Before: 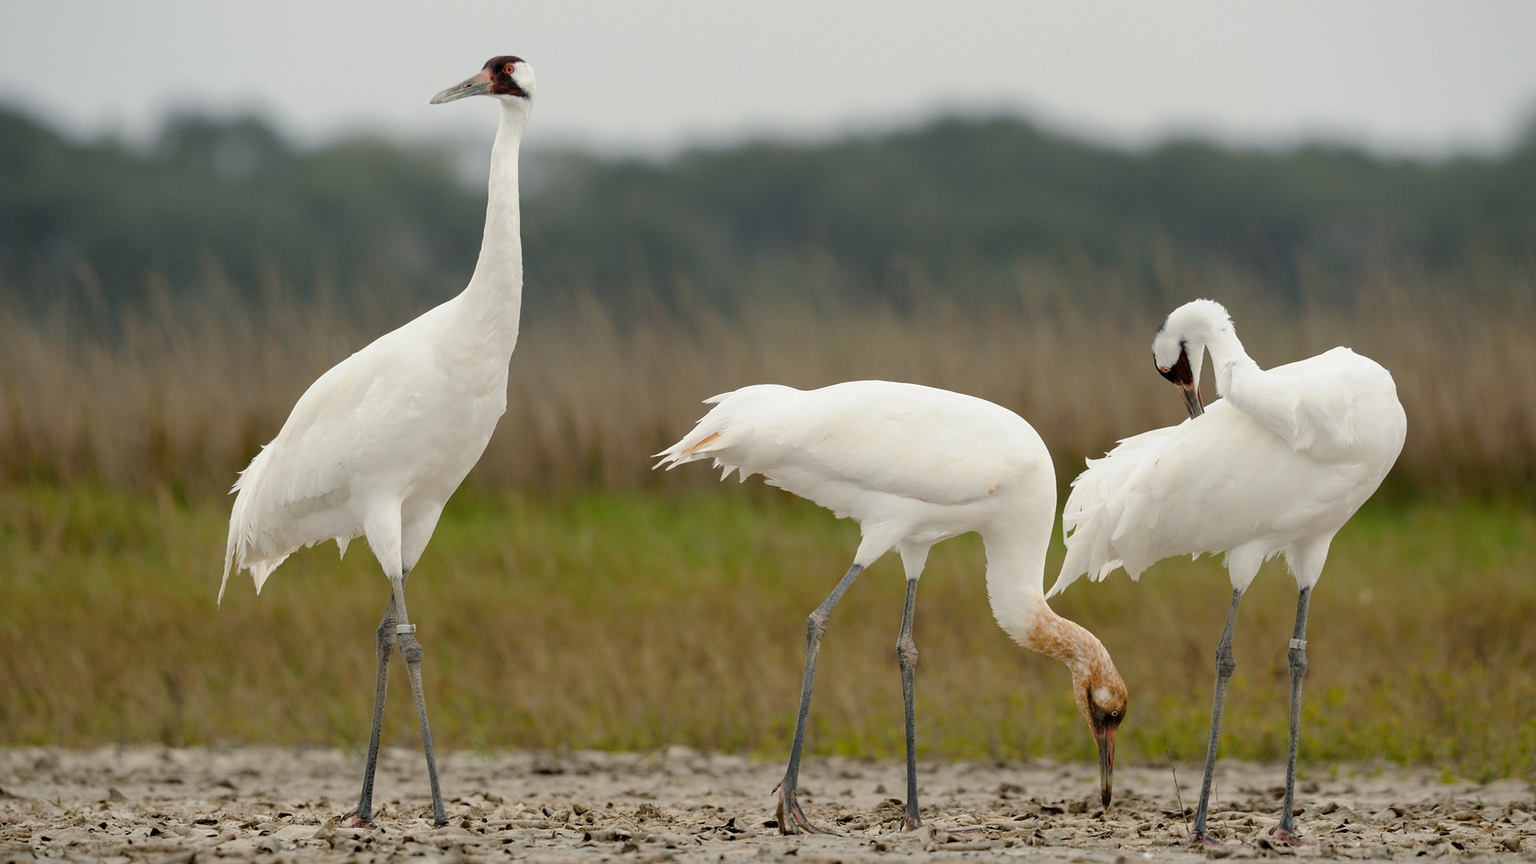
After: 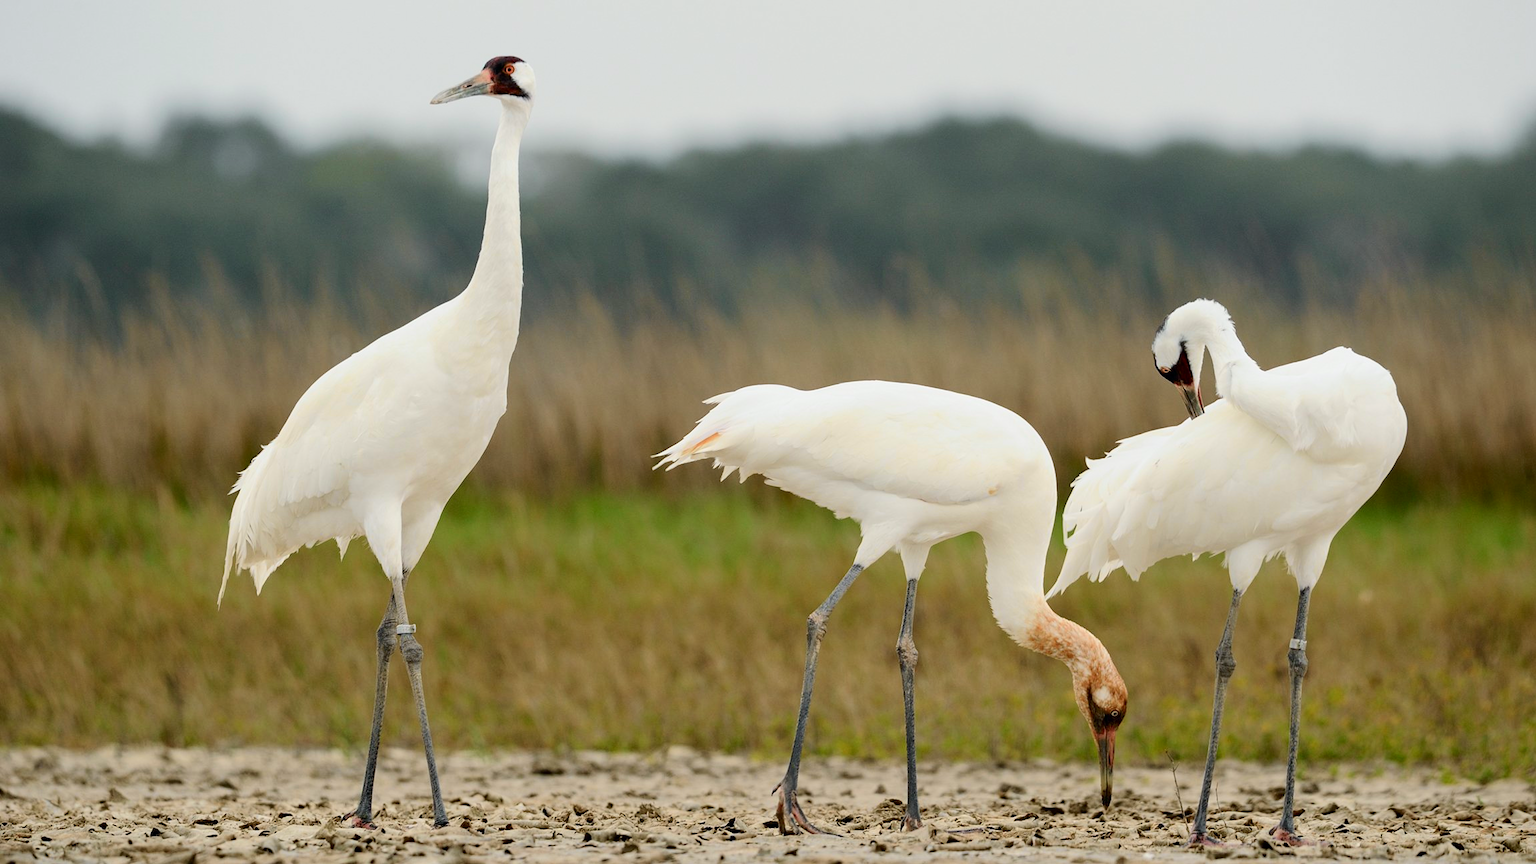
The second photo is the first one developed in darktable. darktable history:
tone curve: curves: ch0 [(0, 0) (0.051, 0.03) (0.096, 0.071) (0.251, 0.234) (0.461, 0.515) (0.605, 0.692) (0.761, 0.824) (0.881, 0.907) (1, 0.984)]; ch1 [(0, 0) (0.1, 0.038) (0.318, 0.243) (0.399, 0.351) (0.478, 0.469) (0.499, 0.499) (0.534, 0.541) (0.567, 0.592) (0.601, 0.629) (0.666, 0.7) (1, 1)]; ch2 [(0, 0) (0.453, 0.45) (0.479, 0.483) (0.504, 0.499) (0.52, 0.519) (0.541, 0.559) (0.601, 0.622) (0.824, 0.815) (1, 1)], color space Lab, independent channels, preserve colors none
